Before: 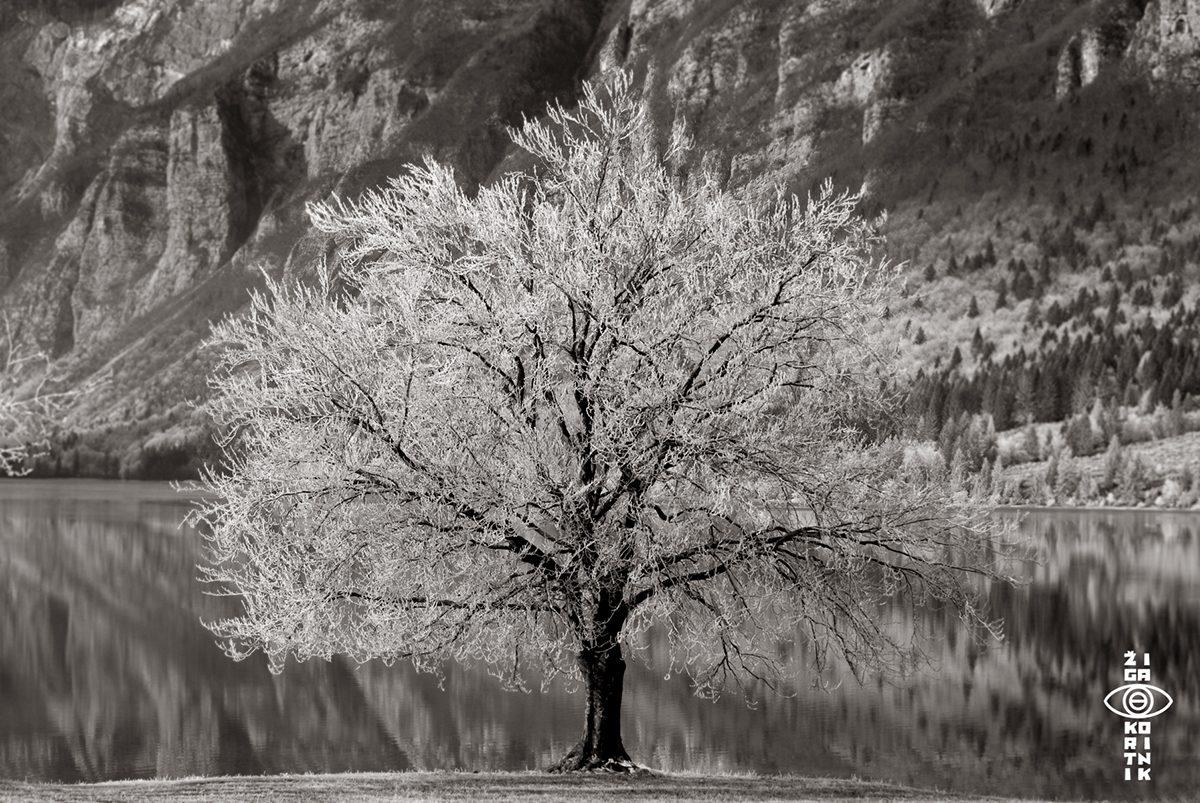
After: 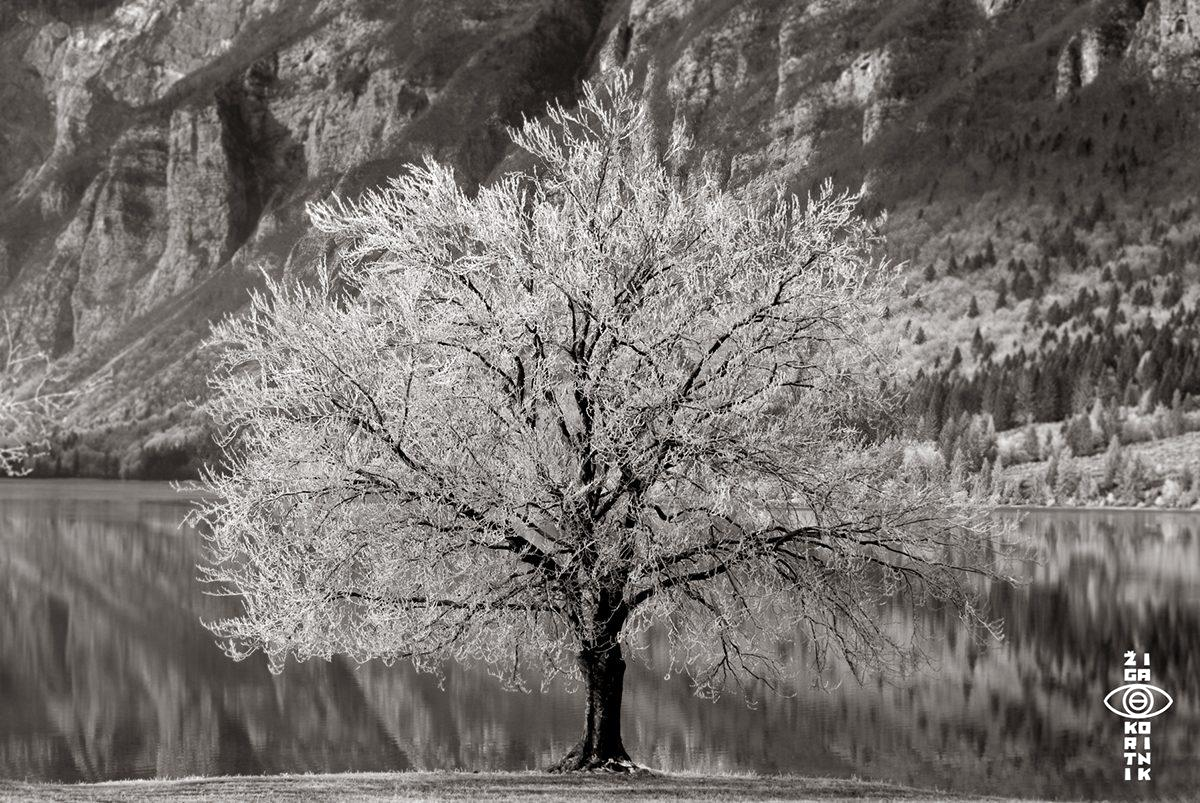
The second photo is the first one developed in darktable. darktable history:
shadows and highlights: radius 168.27, shadows 27.61, white point adjustment 3.06, highlights -67.99, soften with gaussian
